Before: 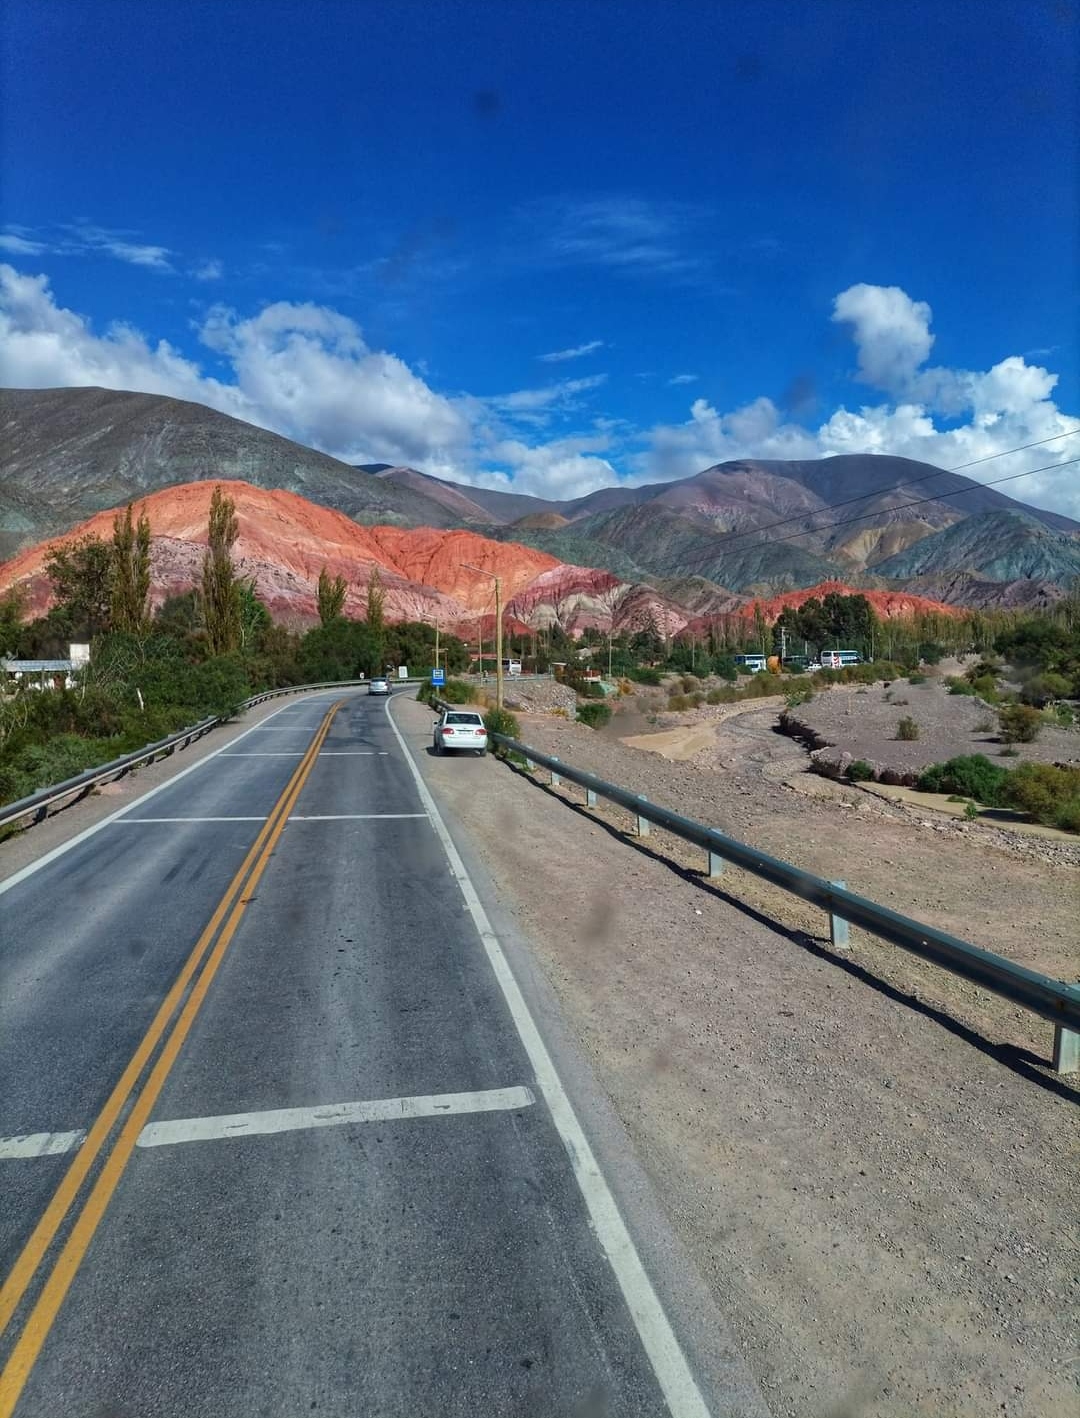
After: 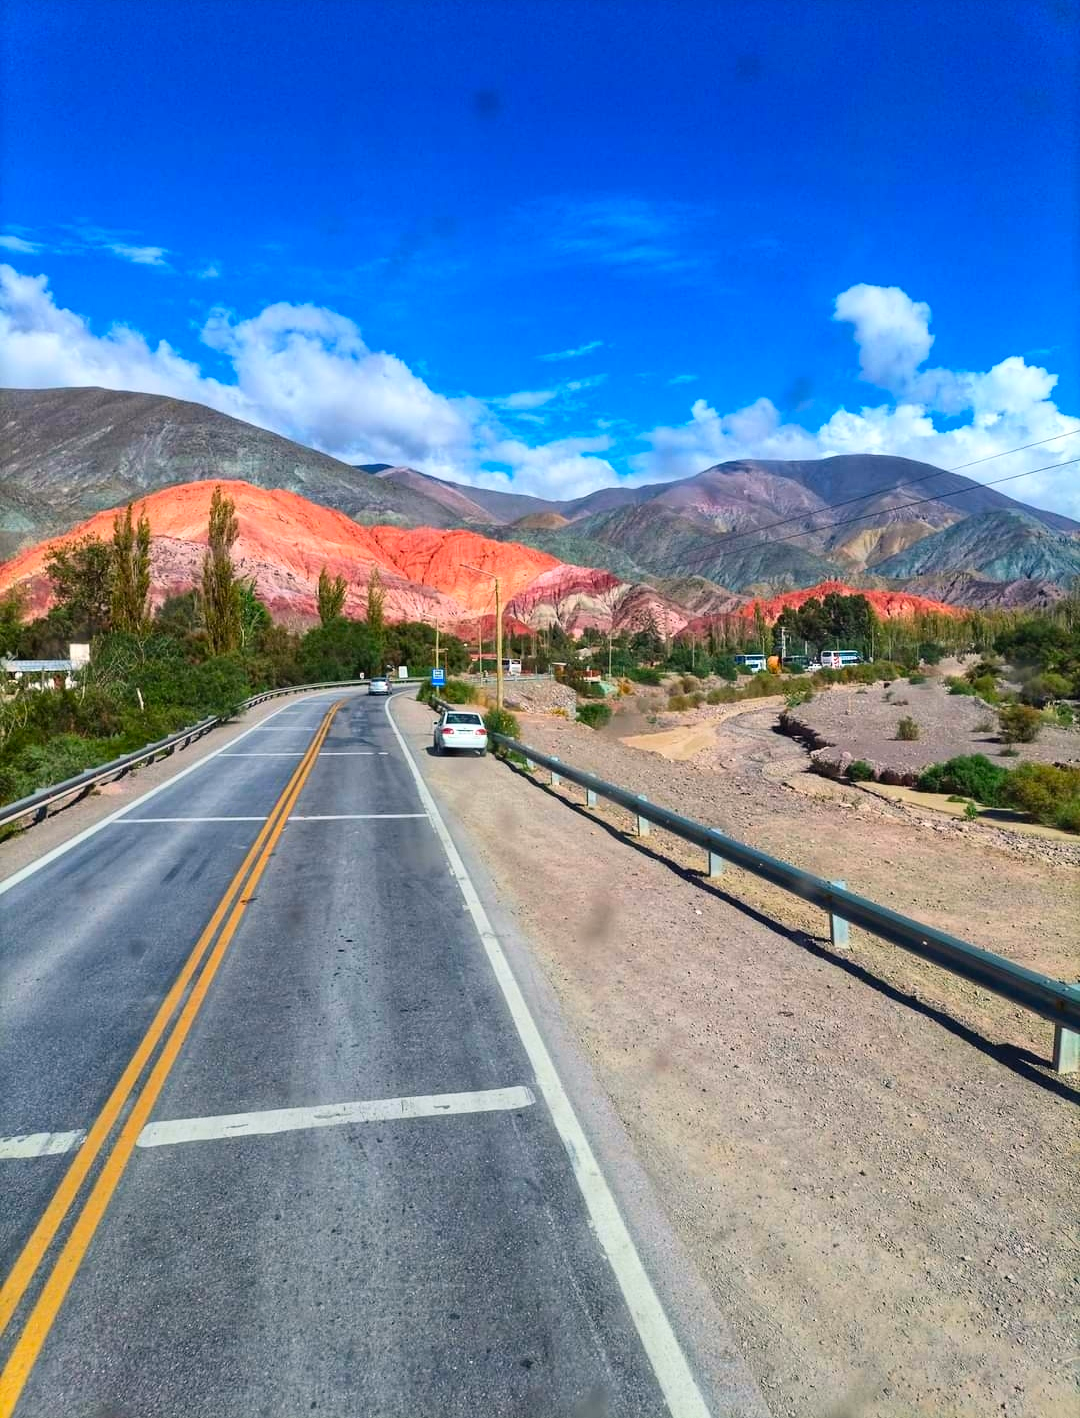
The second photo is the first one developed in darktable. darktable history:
exposure: exposure 0.131 EV, compensate highlight preservation false
color correction: highlights a* 3.22, highlights b* 1.93, saturation 1.19
contrast brightness saturation: contrast 0.2, brightness 0.16, saturation 0.22
